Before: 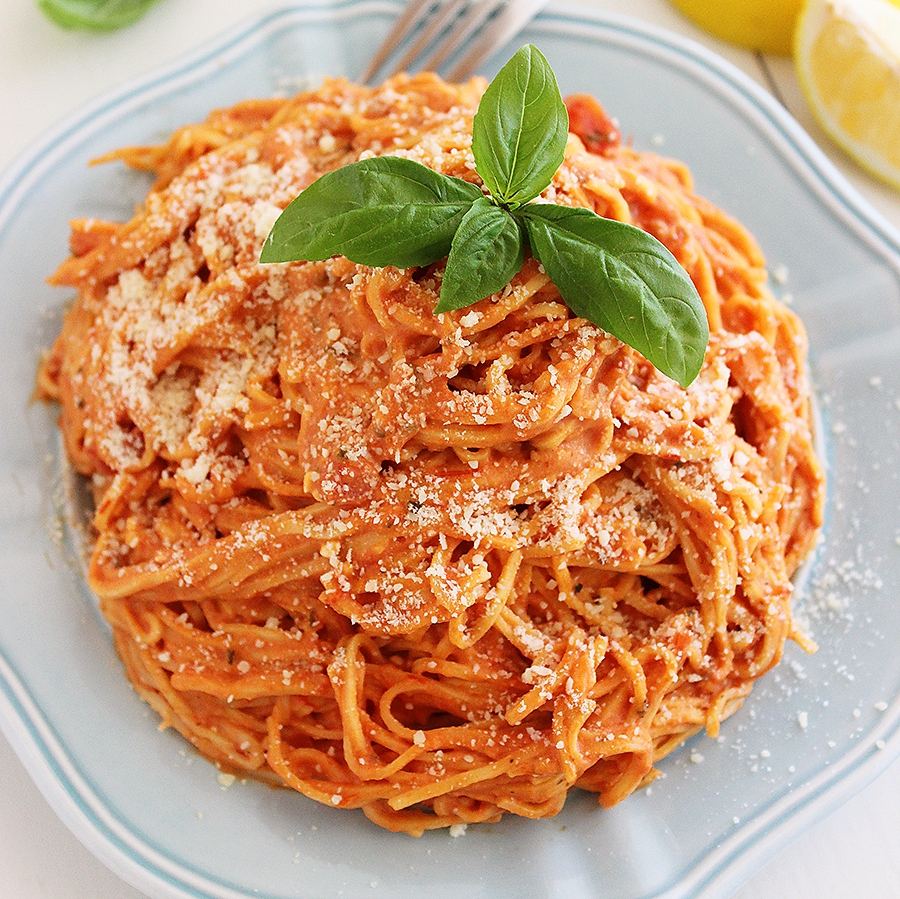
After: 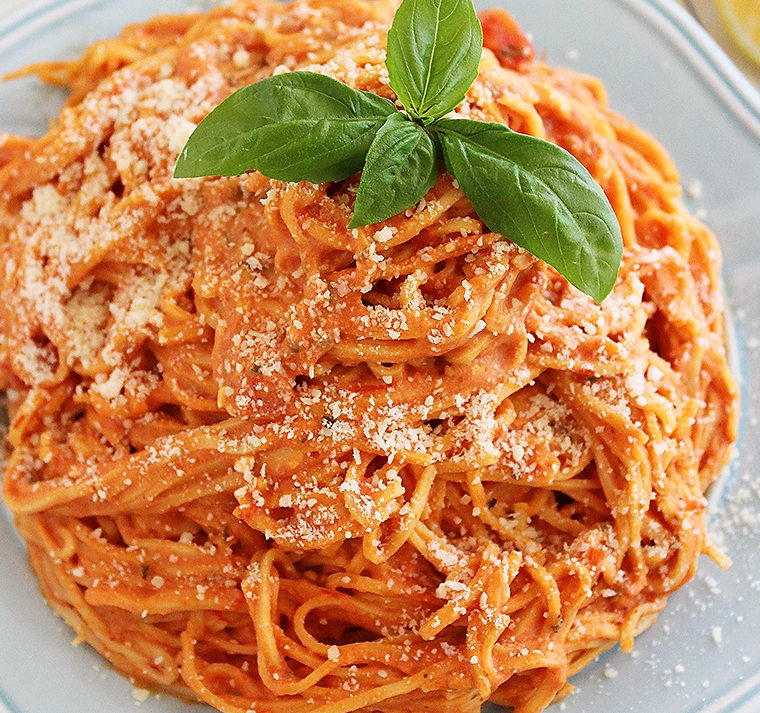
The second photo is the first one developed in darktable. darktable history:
crop and rotate: left 9.638%, top 9.673%, right 5.897%, bottom 11.014%
exposure: compensate highlight preservation false
